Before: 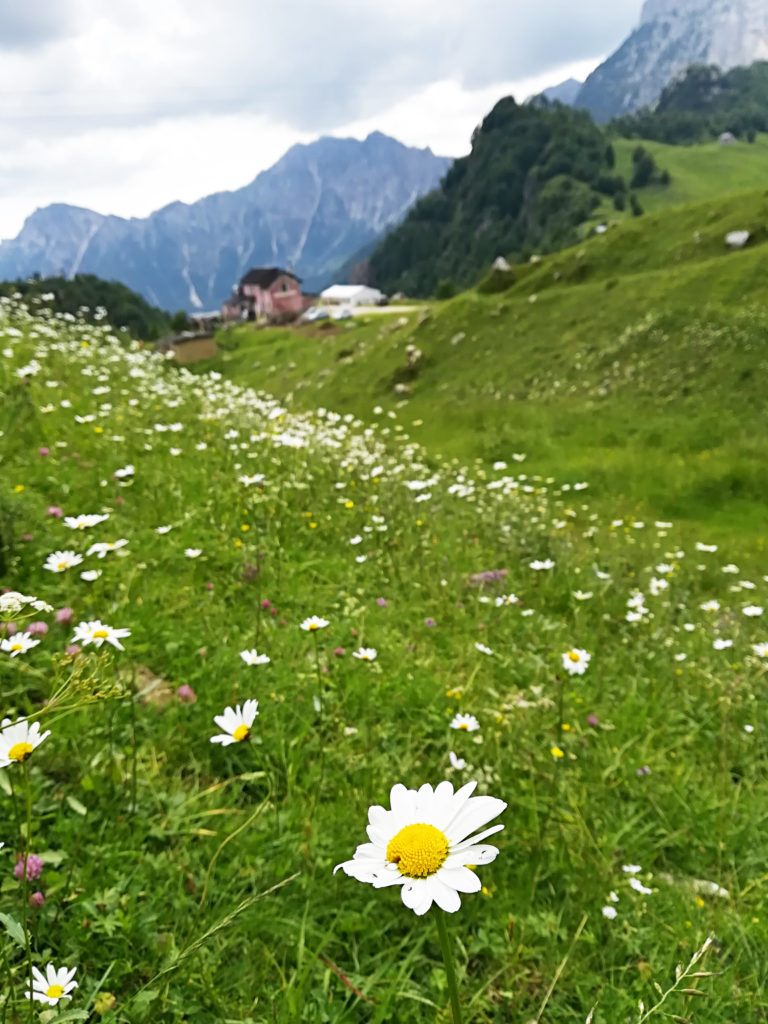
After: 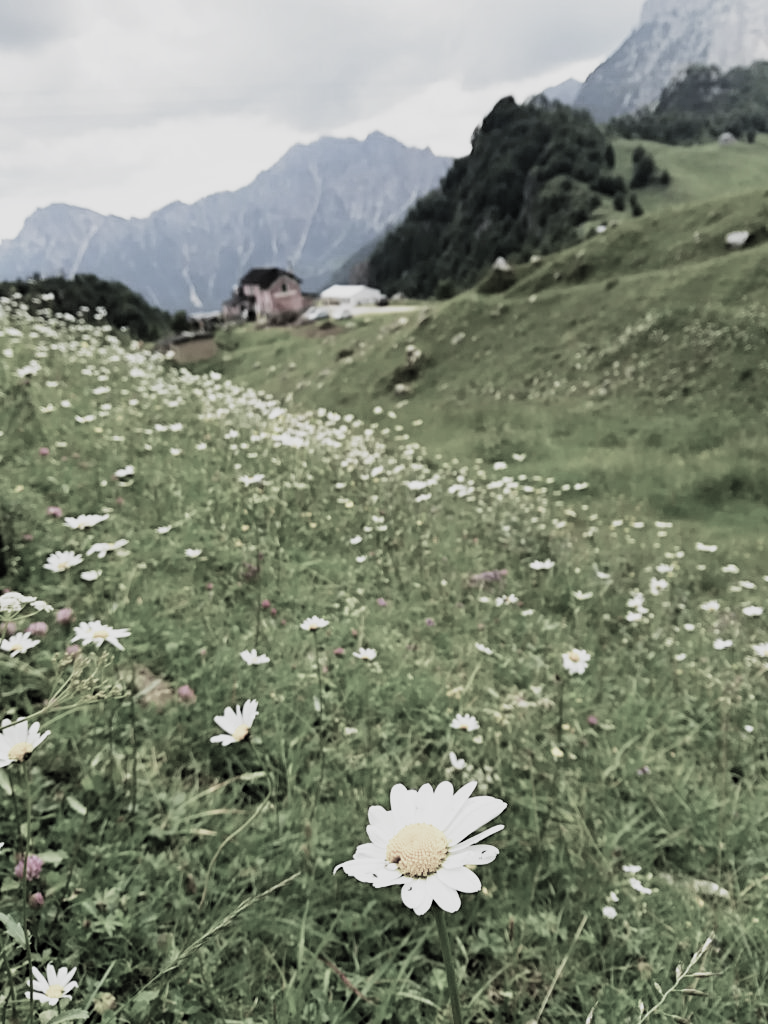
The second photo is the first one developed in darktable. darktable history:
filmic rgb: black relative exposure -5.06 EV, white relative exposure 3.19 EV, hardness 3.44, contrast 1.183, highlights saturation mix -29.47%, color science v5 (2021), iterations of high-quality reconstruction 0, contrast in shadows safe, contrast in highlights safe
